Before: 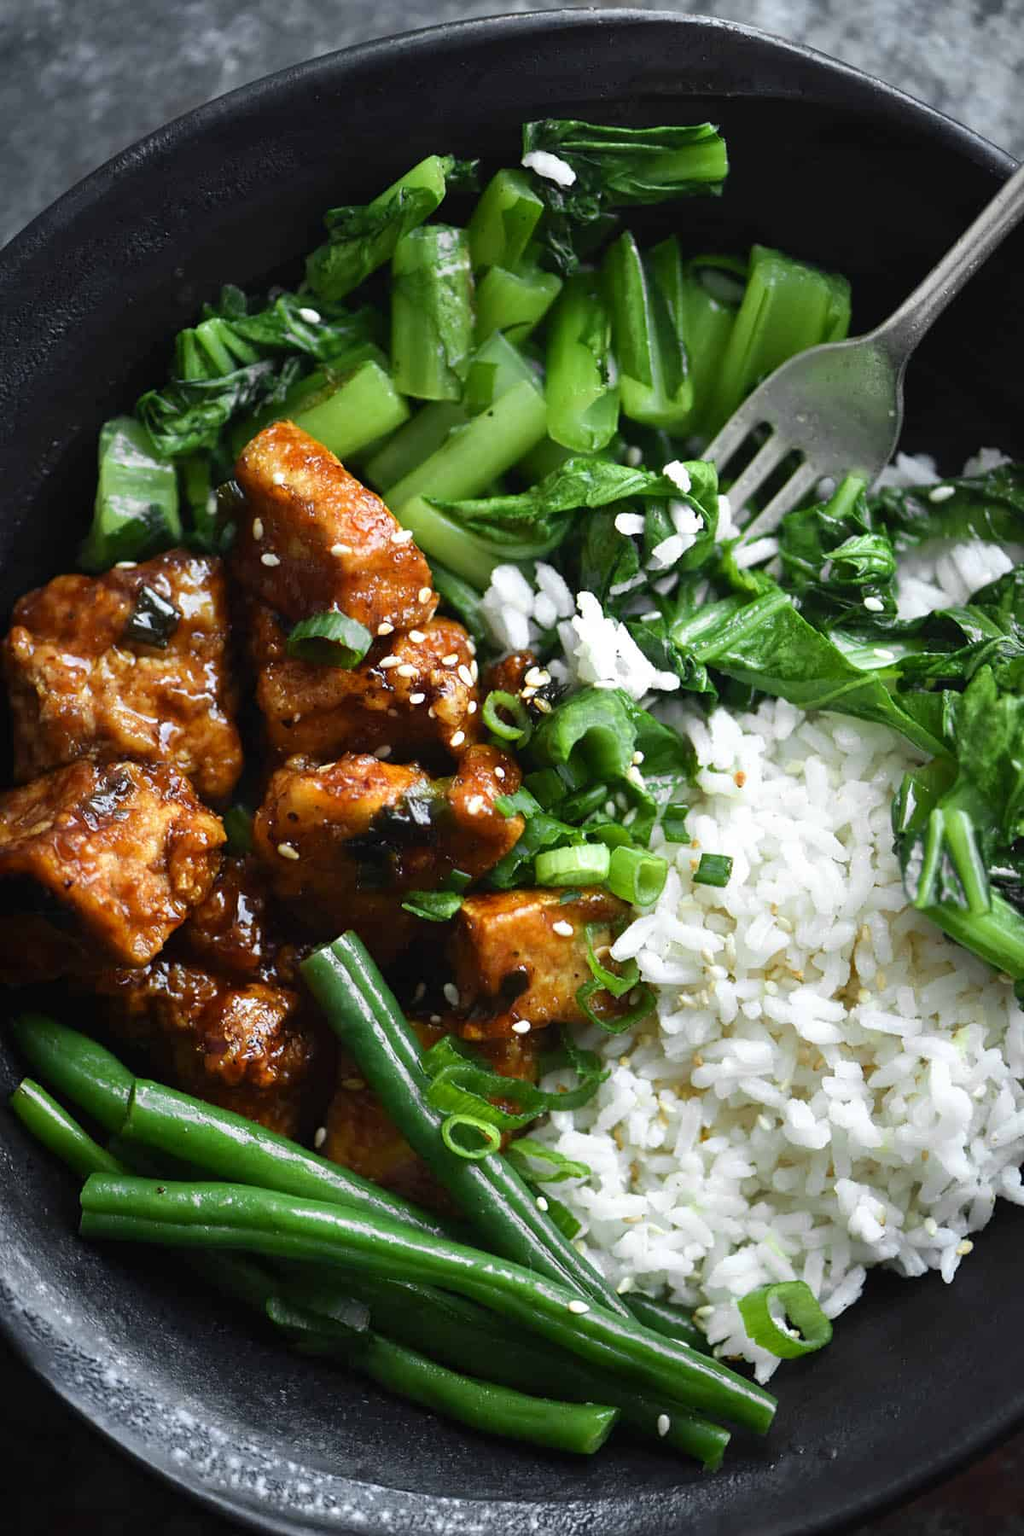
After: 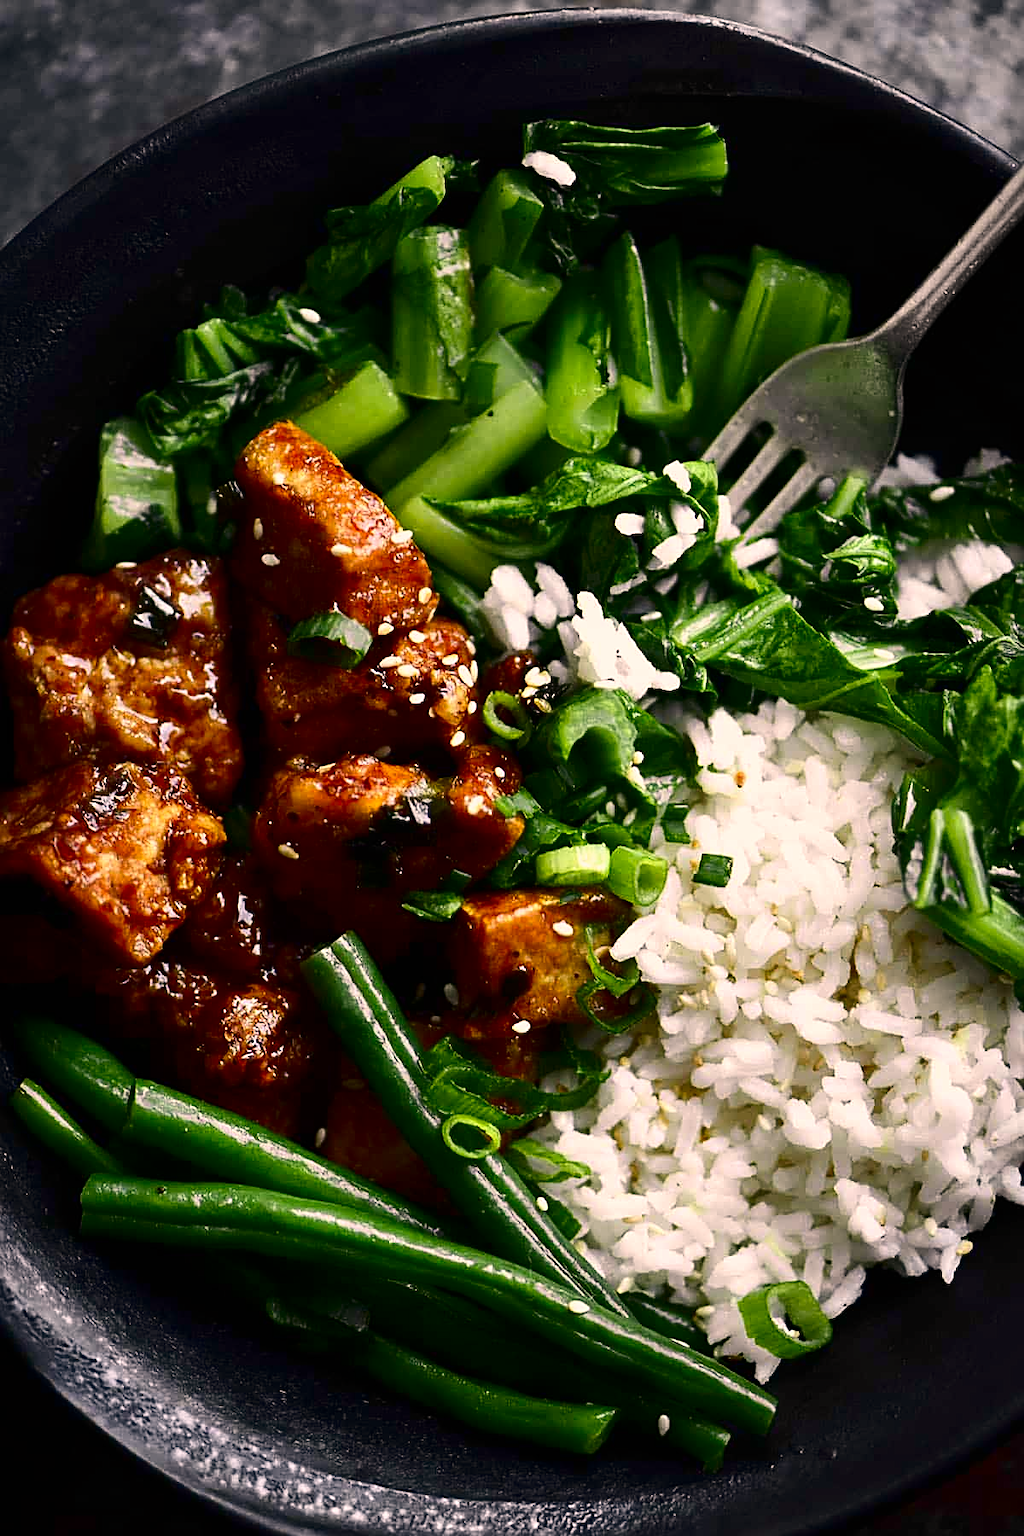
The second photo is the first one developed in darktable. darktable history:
color correction: highlights a* 12.04, highlights b* 11.83
contrast brightness saturation: contrast 0.186, brightness -0.224, saturation 0.119
sharpen: on, module defaults
